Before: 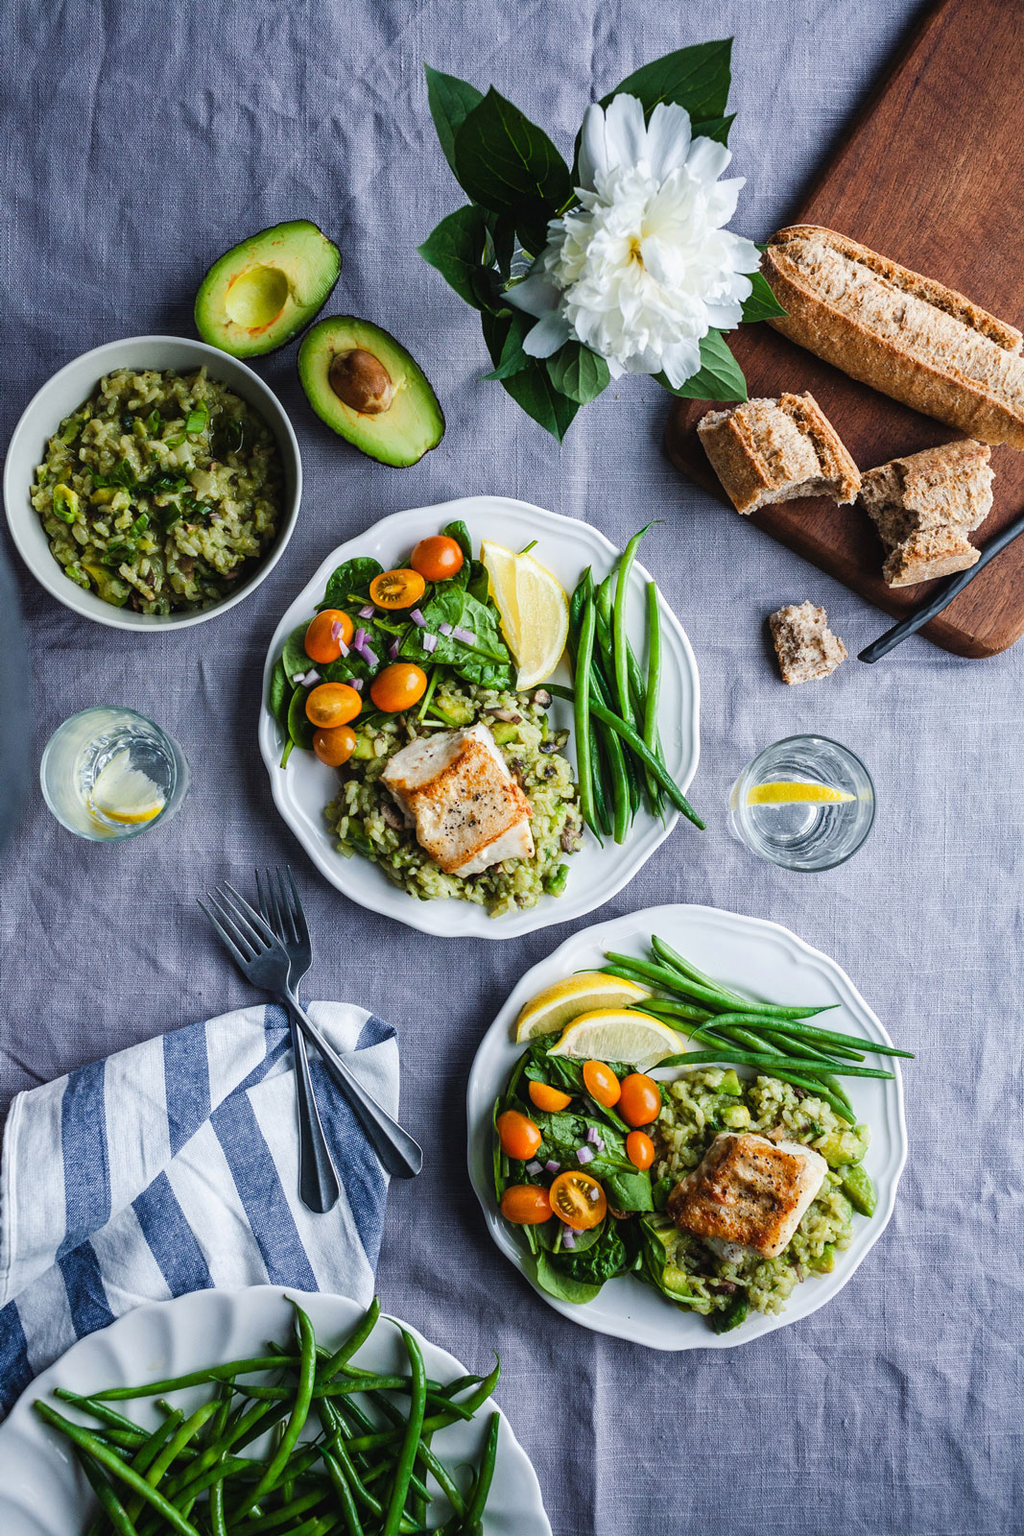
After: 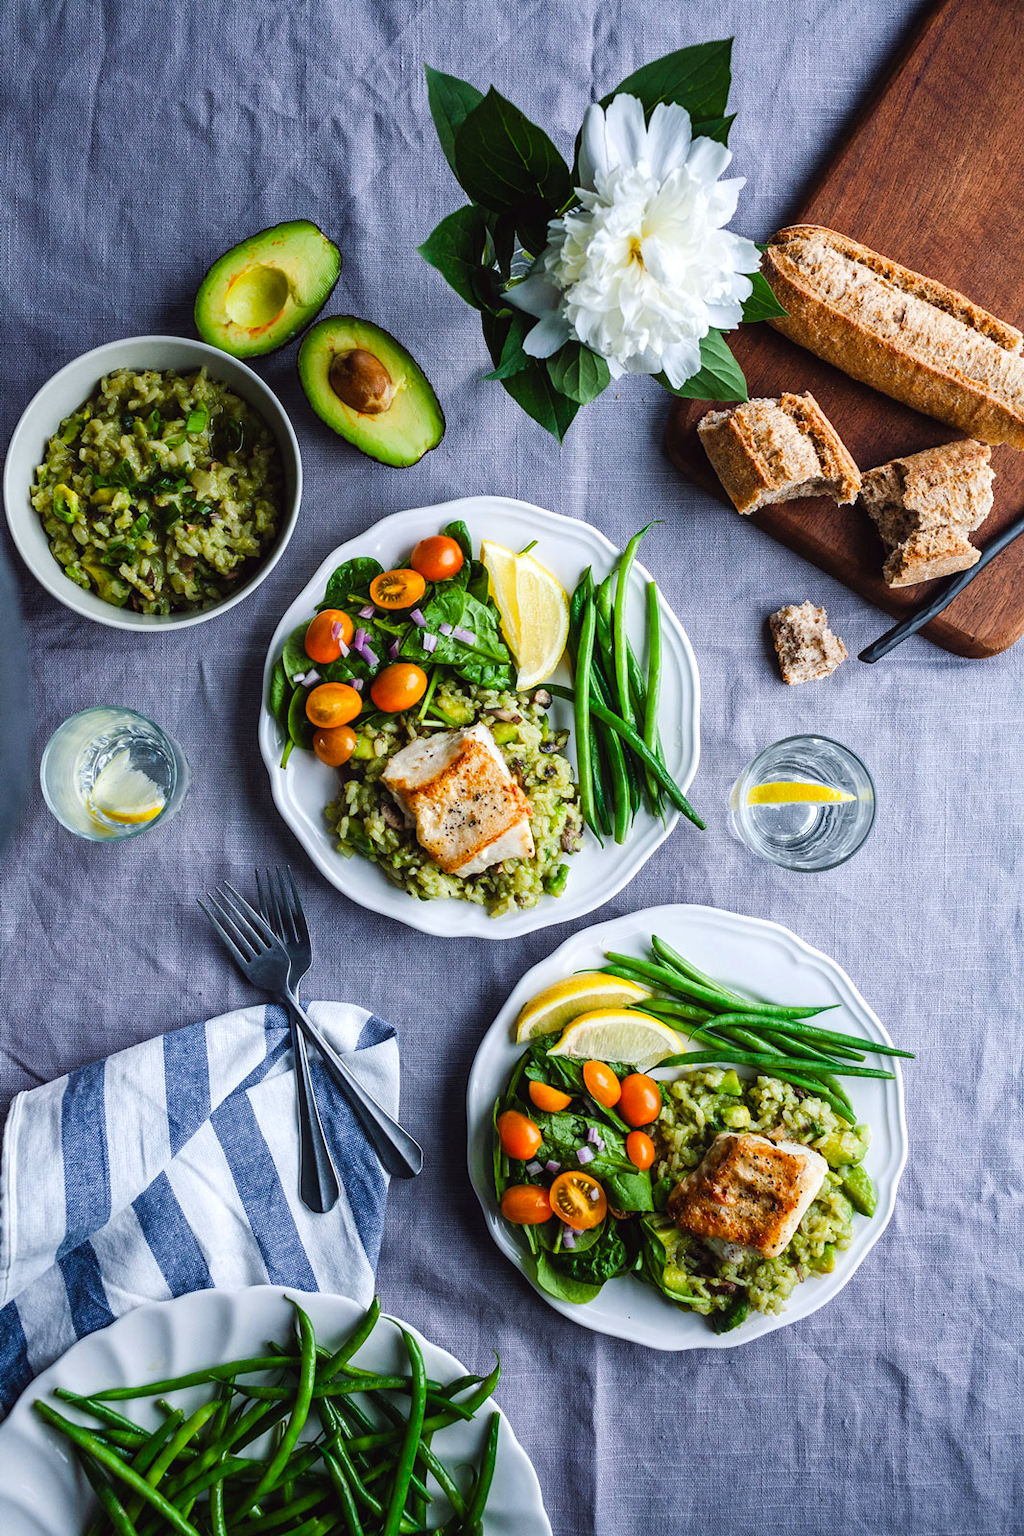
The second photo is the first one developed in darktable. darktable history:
color zones: mix -62.47%
color balance: lift [1, 1, 0.999, 1.001], gamma [1, 1.003, 1.005, 0.995], gain [1, 0.992, 0.988, 1.012], contrast 5%, output saturation 110%
